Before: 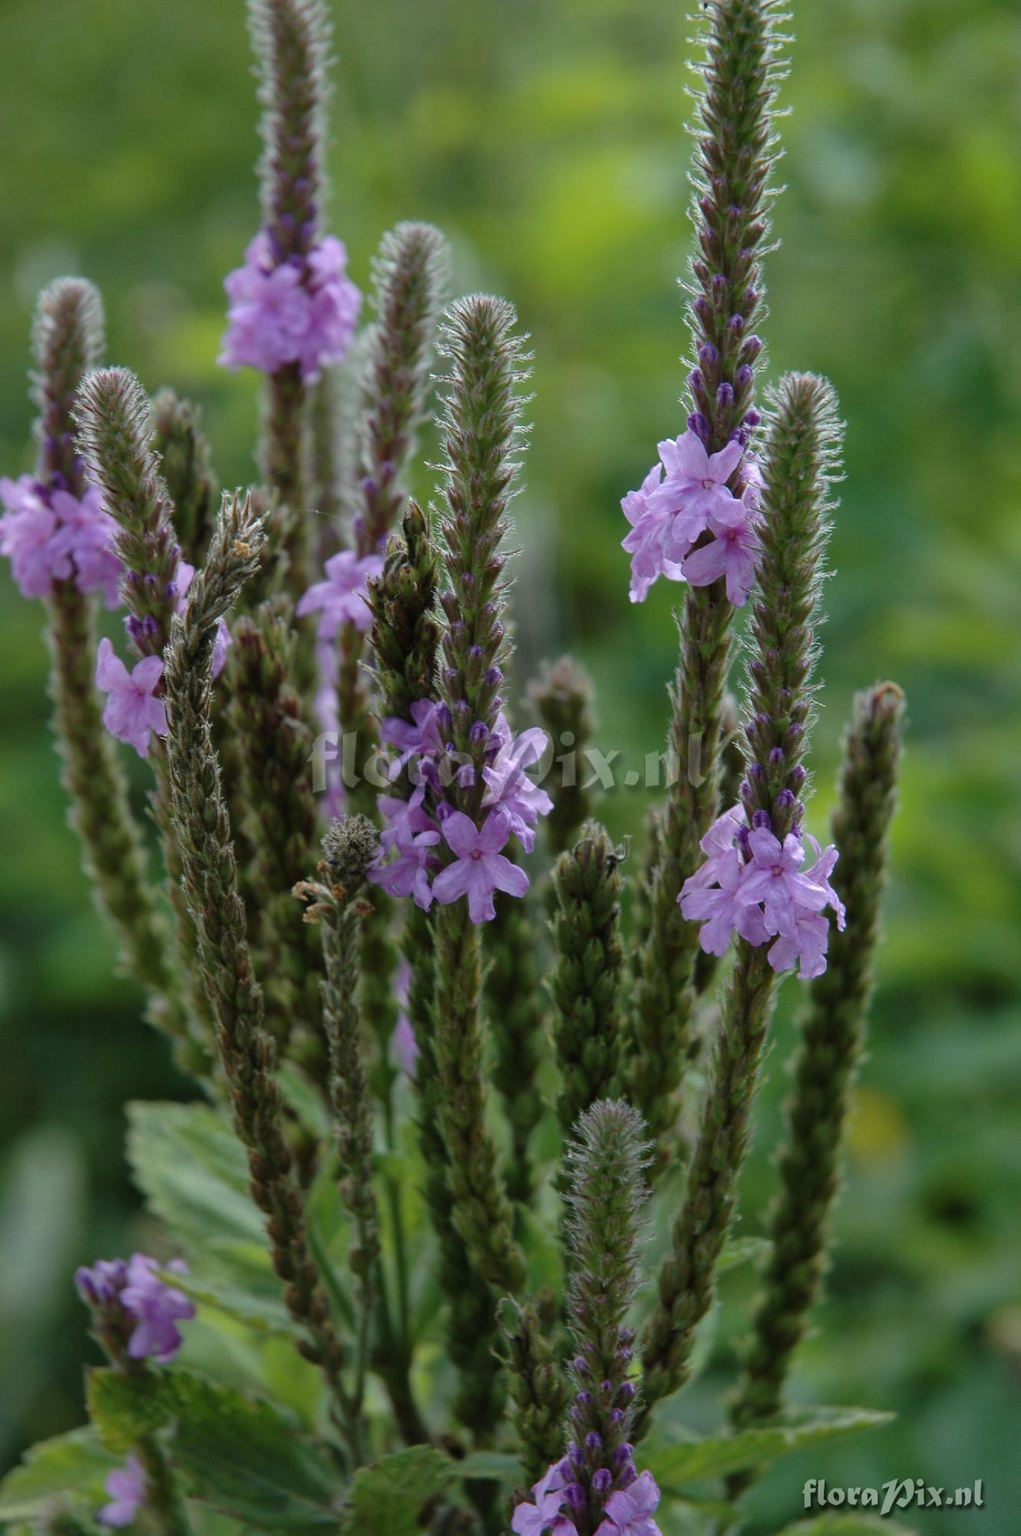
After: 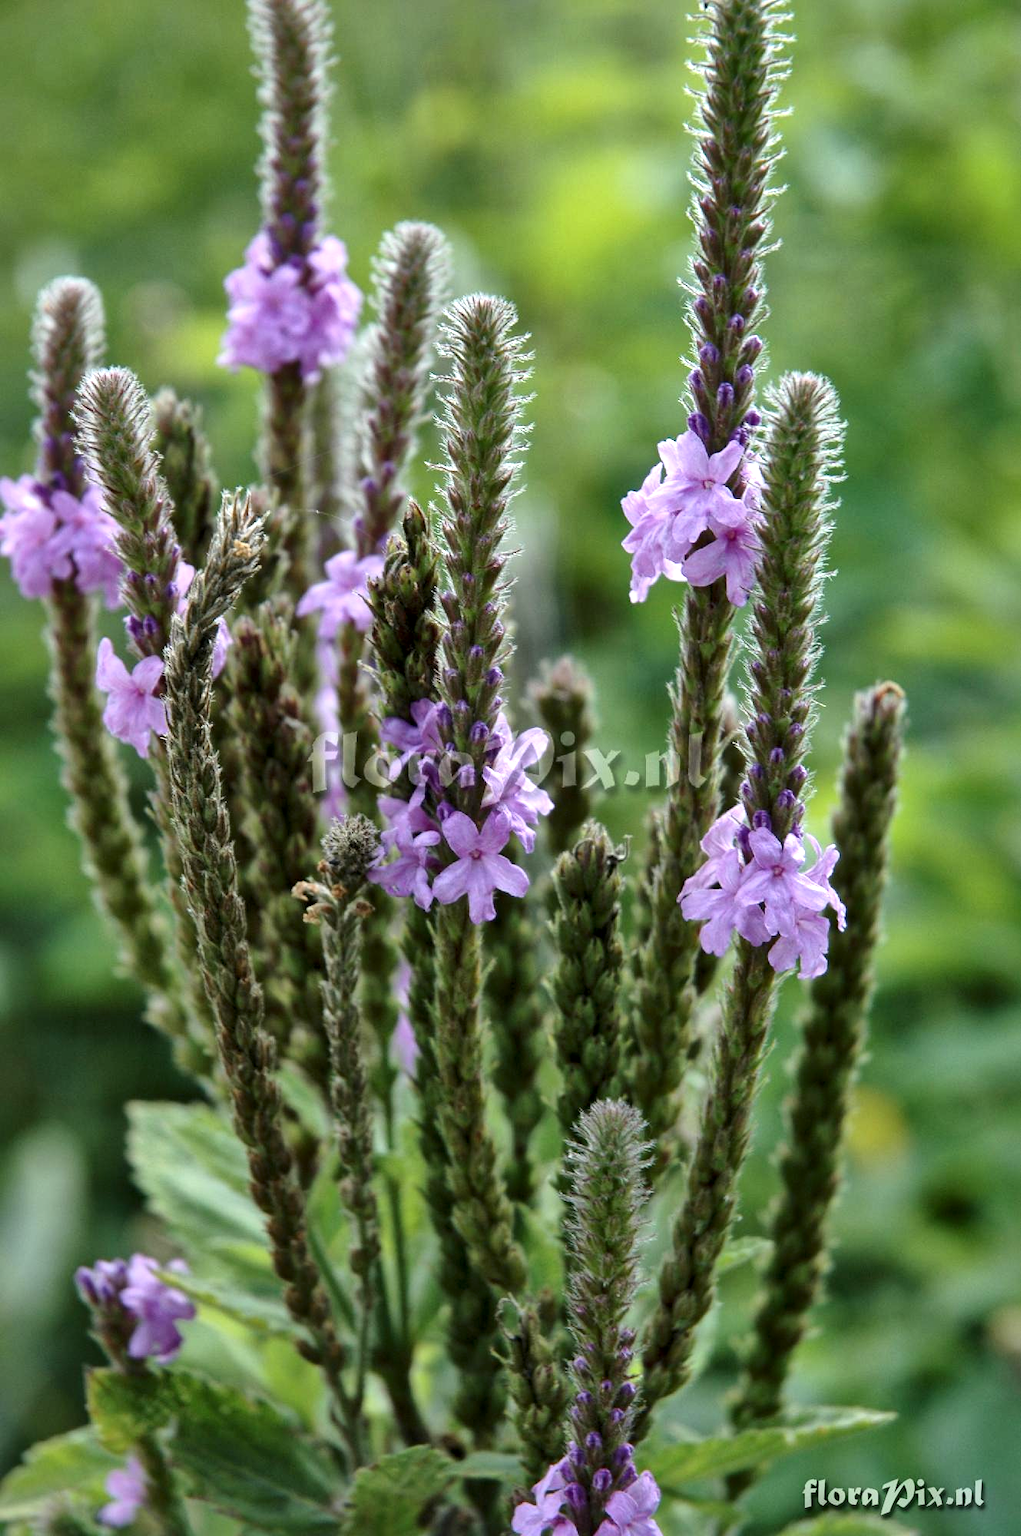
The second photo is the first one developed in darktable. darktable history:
exposure: black level correction 0, exposure 0.7 EV, compensate exposure bias true, compensate highlight preservation false
local contrast: mode bilateral grid, contrast 25, coarseness 60, detail 151%, midtone range 0.2
